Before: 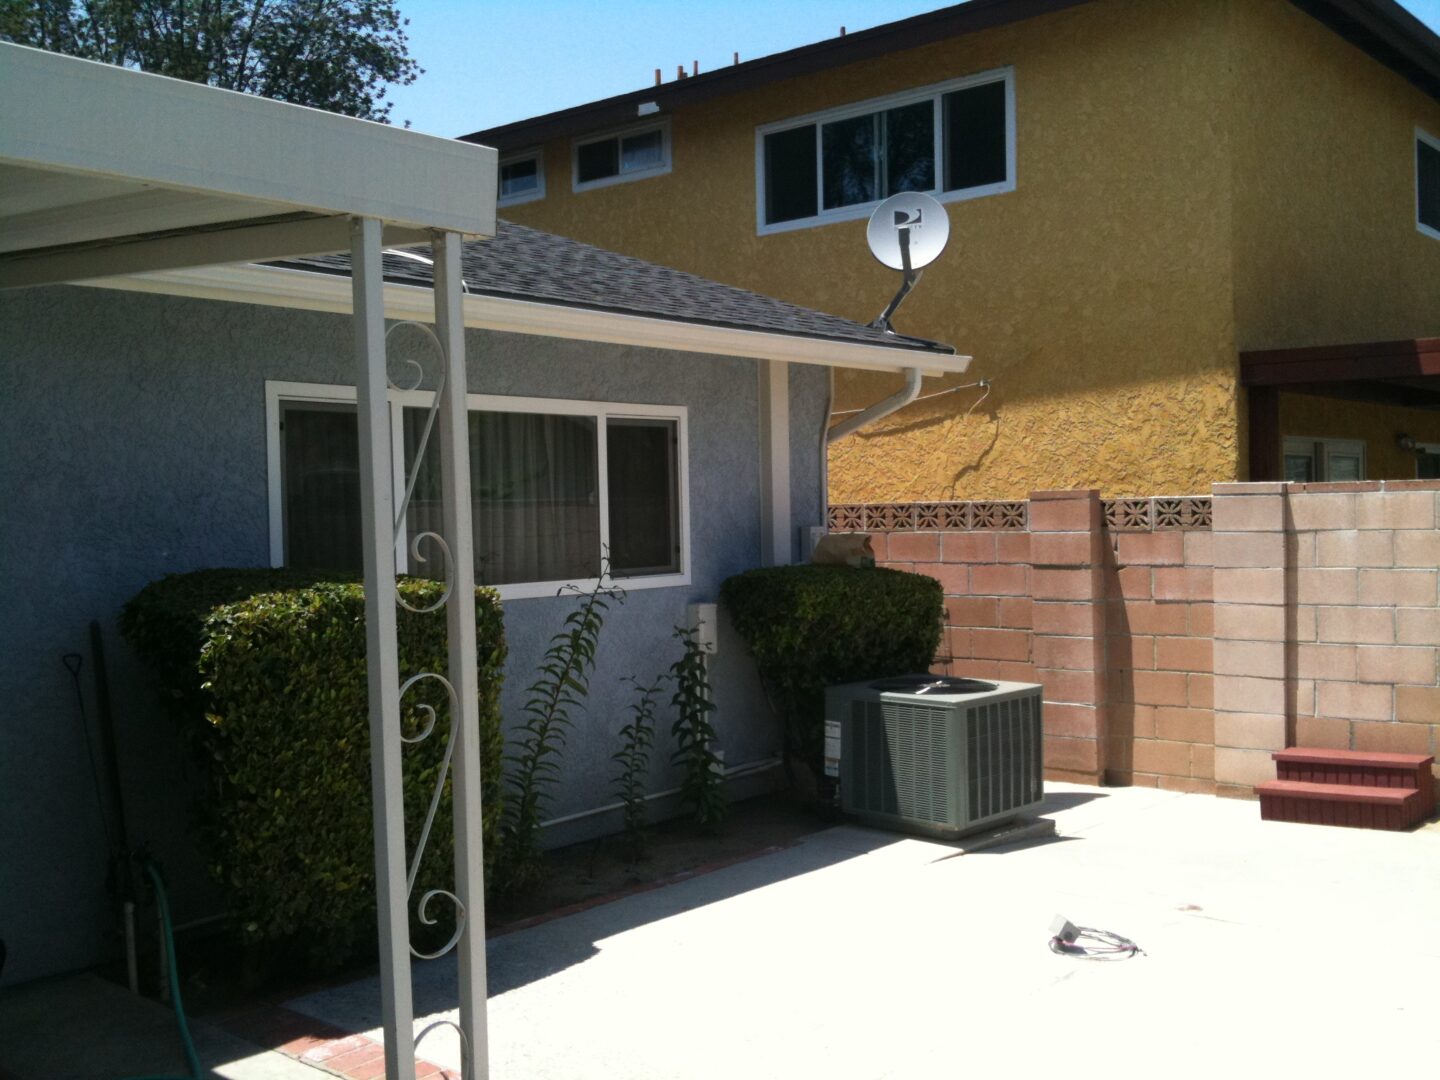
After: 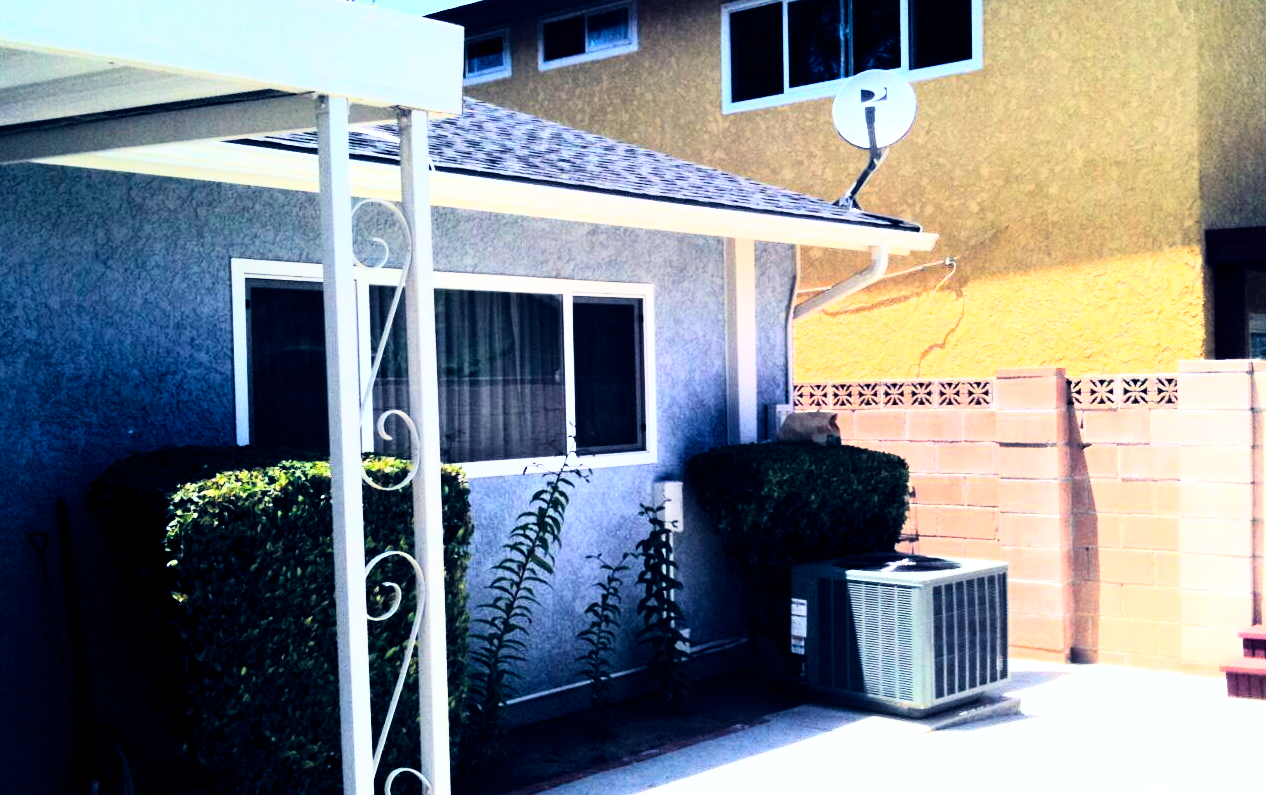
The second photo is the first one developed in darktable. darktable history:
crop and rotate: left 2.425%, top 11.305%, right 9.6%, bottom 15.08%
exposure: black level correction 0, exposure 1.1 EV, compensate exposure bias true, compensate highlight preservation false
rgb curve: curves: ch0 [(0, 0) (0.21, 0.15) (0.24, 0.21) (0.5, 0.75) (0.75, 0.96) (0.89, 0.99) (1, 1)]; ch1 [(0, 0.02) (0.21, 0.13) (0.25, 0.2) (0.5, 0.67) (0.75, 0.9) (0.89, 0.97) (1, 1)]; ch2 [(0, 0.02) (0.21, 0.13) (0.25, 0.2) (0.5, 0.67) (0.75, 0.9) (0.89, 0.97) (1, 1)], compensate middle gray true
color balance rgb: shadows lift › luminance -41.13%, shadows lift › chroma 14.13%, shadows lift › hue 260°, power › luminance -3.76%, power › chroma 0.56%, power › hue 40.37°, highlights gain › luminance 16.81%, highlights gain › chroma 2.94%, highlights gain › hue 260°, global offset › luminance -0.29%, global offset › chroma 0.31%, global offset › hue 260°, perceptual saturation grading › global saturation 20%, perceptual saturation grading › highlights -13.92%, perceptual saturation grading › shadows 50%
